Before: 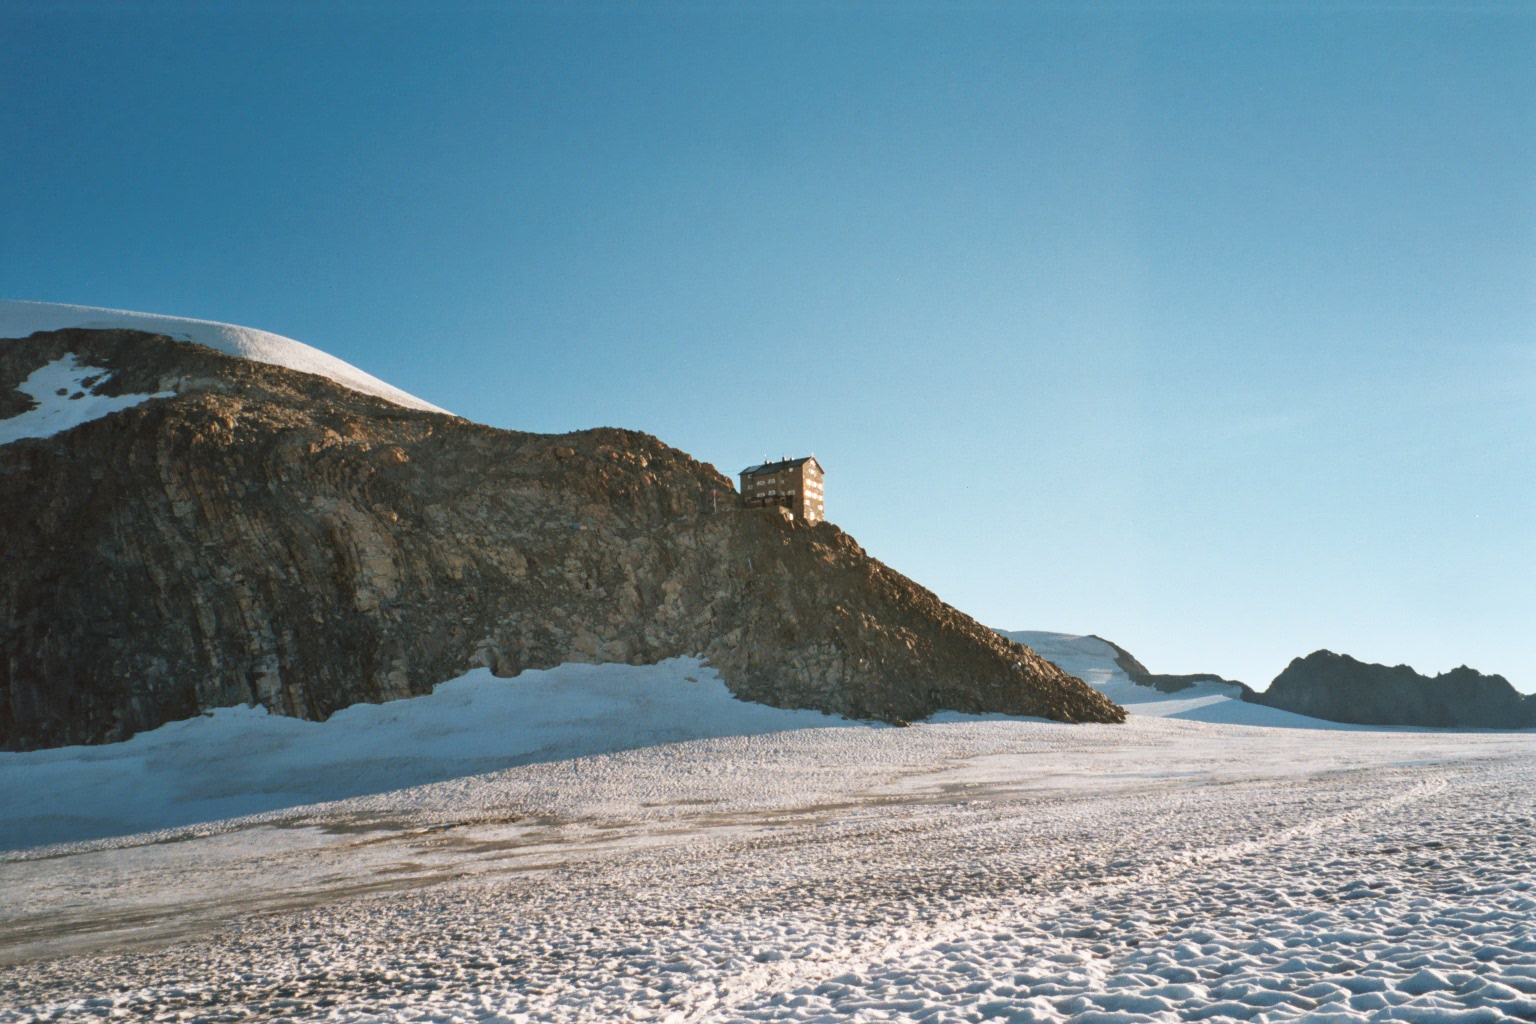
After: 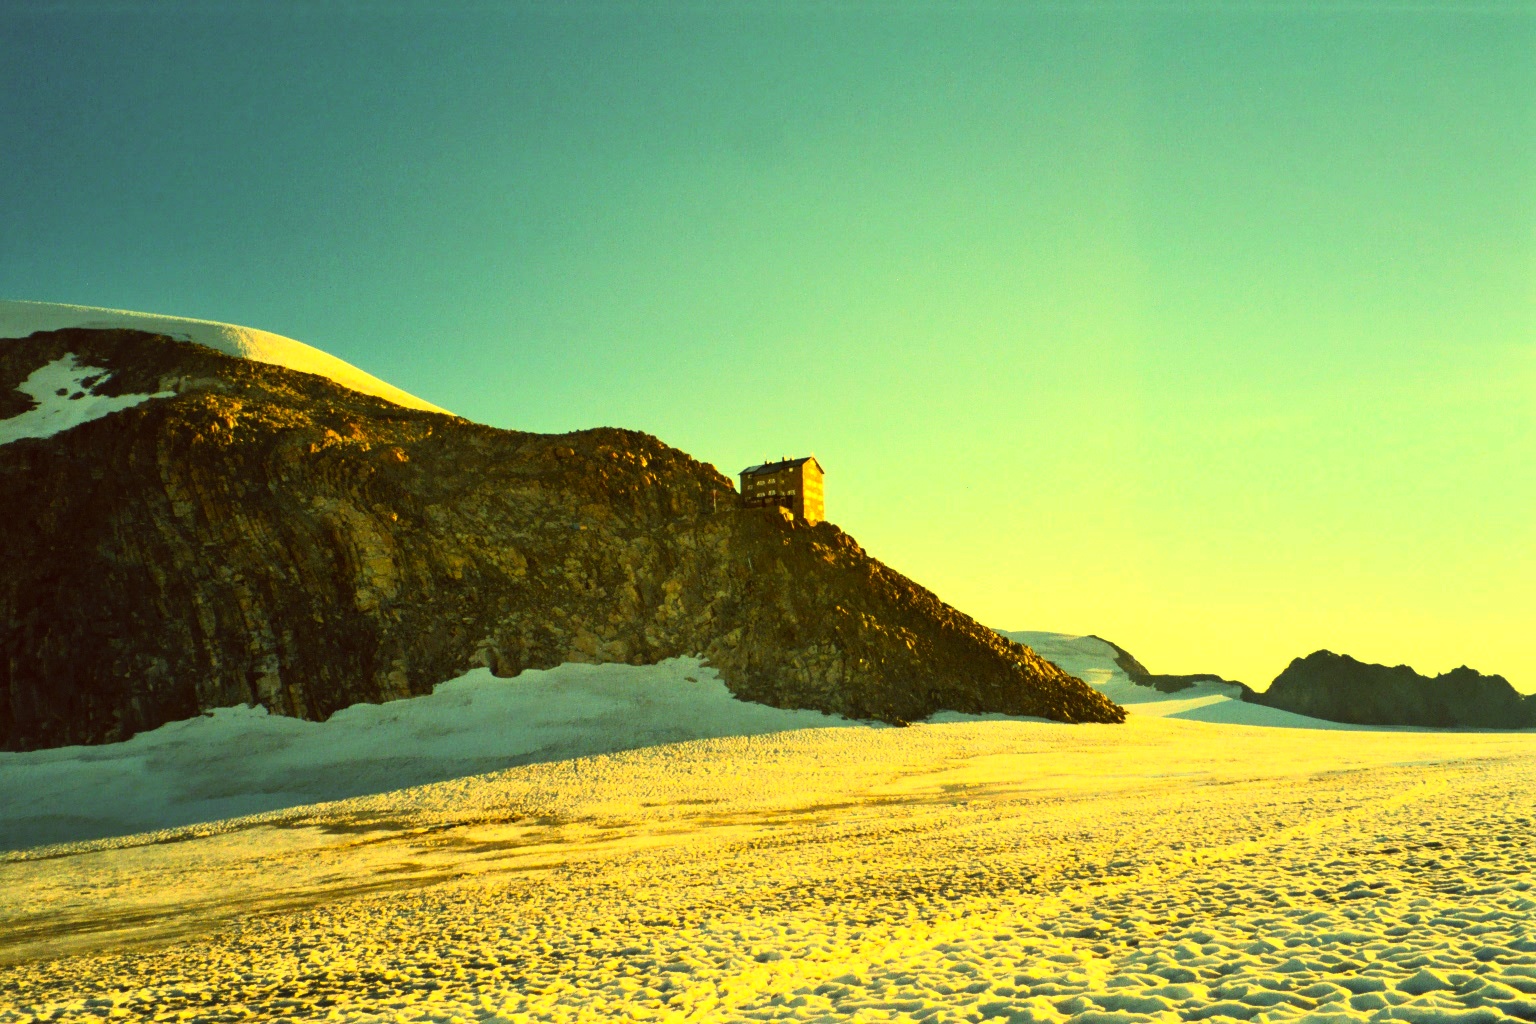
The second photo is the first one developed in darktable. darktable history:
contrast brightness saturation: contrast 0.24, brightness 0.26, saturation 0.39
color balance: mode lift, gamma, gain (sRGB), lift [1.014, 0.966, 0.918, 0.87], gamma [0.86, 0.734, 0.918, 0.976], gain [1.063, 1.13, 1.063, 0.86]
color correction: highlights a* -0.482, highlights b* 40, shadows a* 9.8, shadows b* -0.161
